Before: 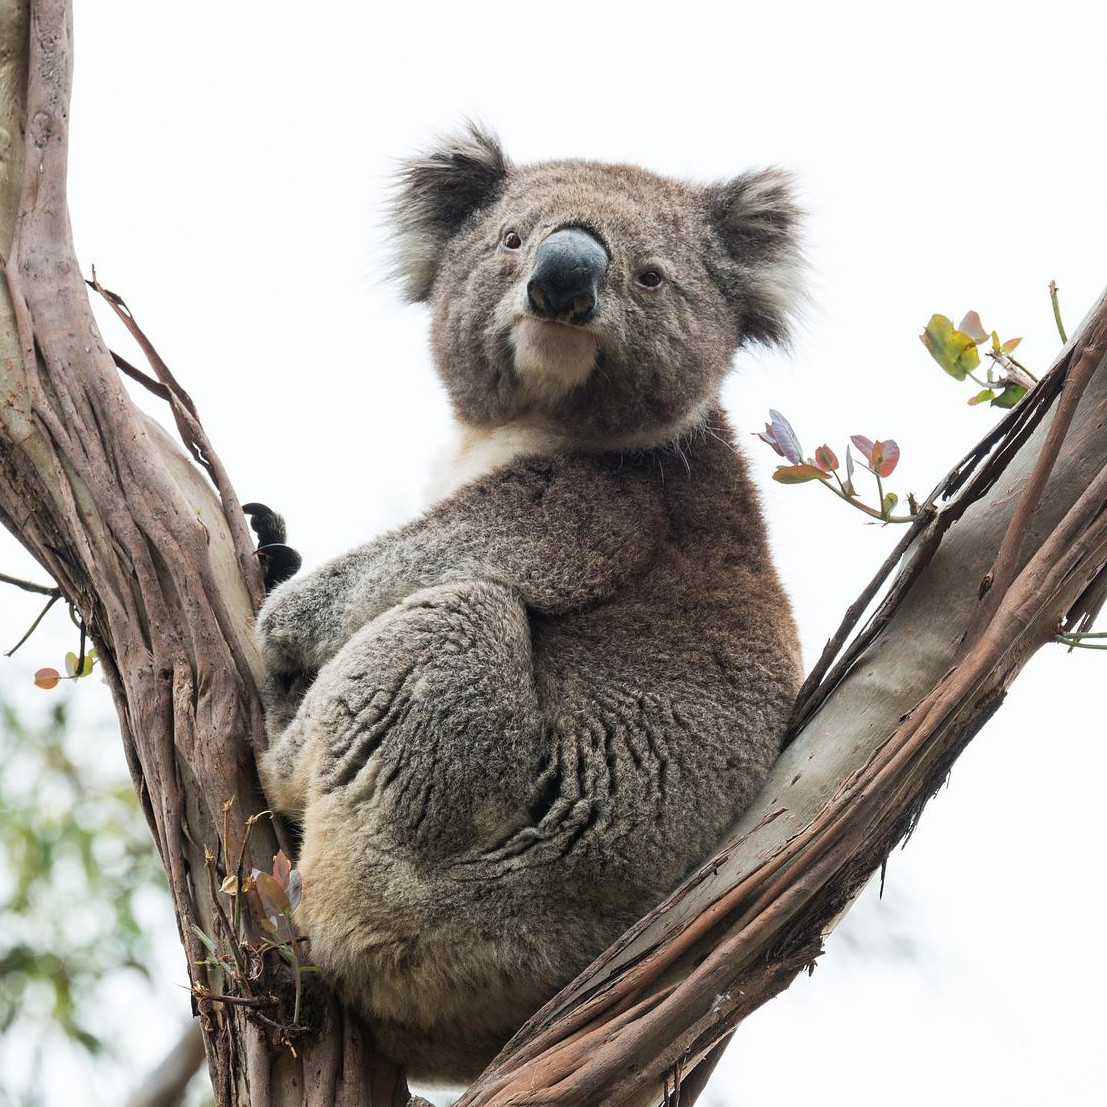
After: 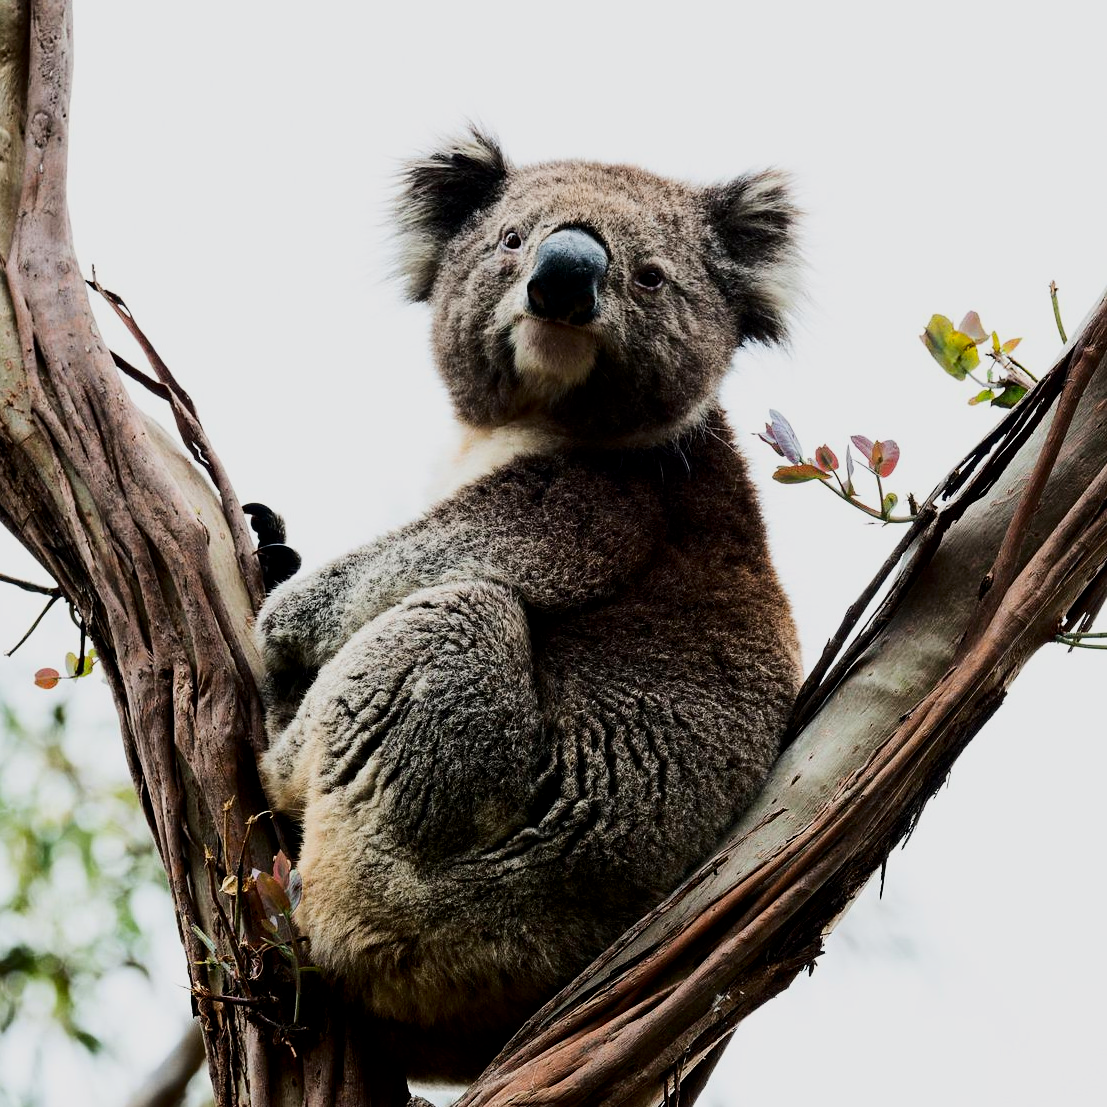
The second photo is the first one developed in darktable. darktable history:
contrast brightness saturation: contrast 0.22, brightness -0.19, saturation 0.24
filmic rgb: black relative exposure -5 EV, hardness 2.88, contrast 1.2
tone equalizer: on, module defaults
